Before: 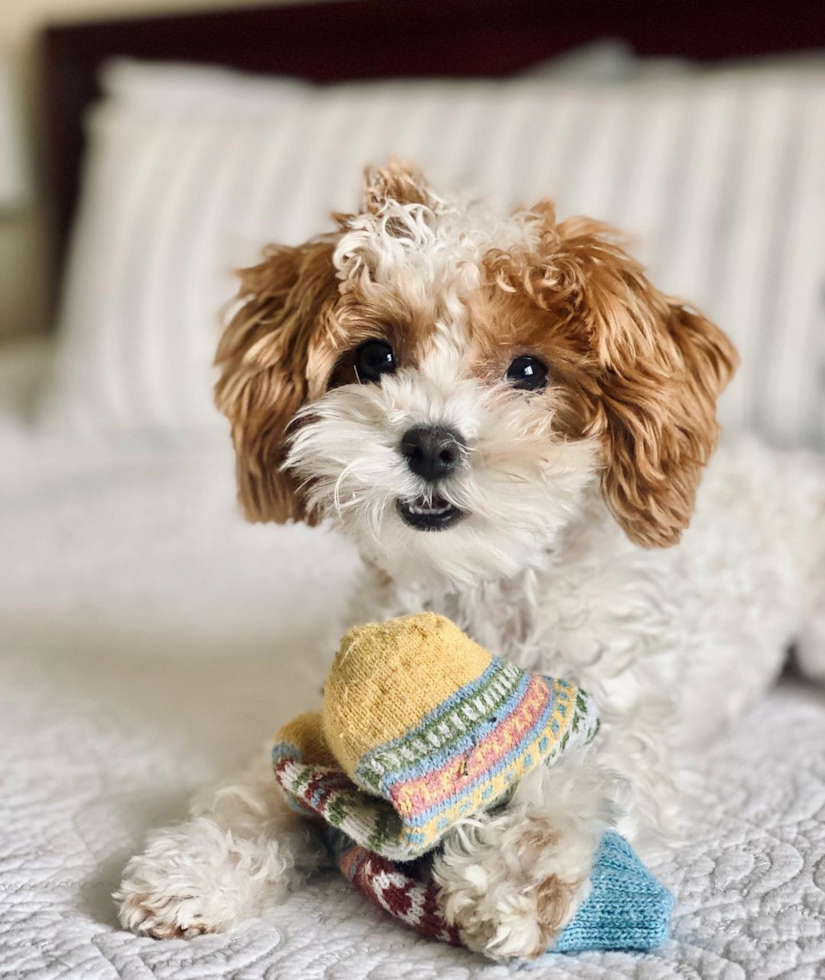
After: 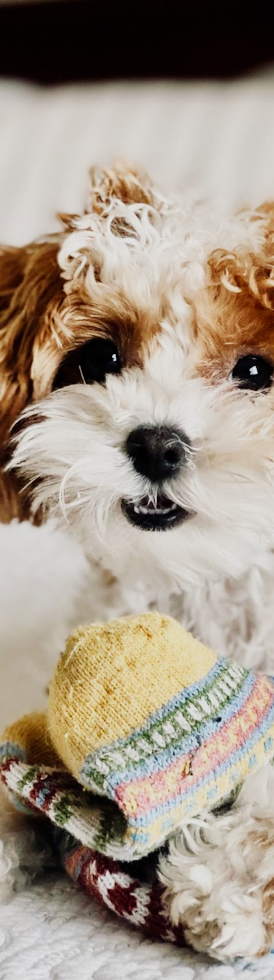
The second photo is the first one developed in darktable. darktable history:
sigmoid: contrast 1.8, skew -0.2, preserve hue 0%, red attenuation 0.1, red rotation 0.035, green attenuation 0.1, green rotation -0.017, blue attenuation 0.15, blue rotation -0.052, base primaries Rec2020
crop: left 33.36%, right 33.36%
